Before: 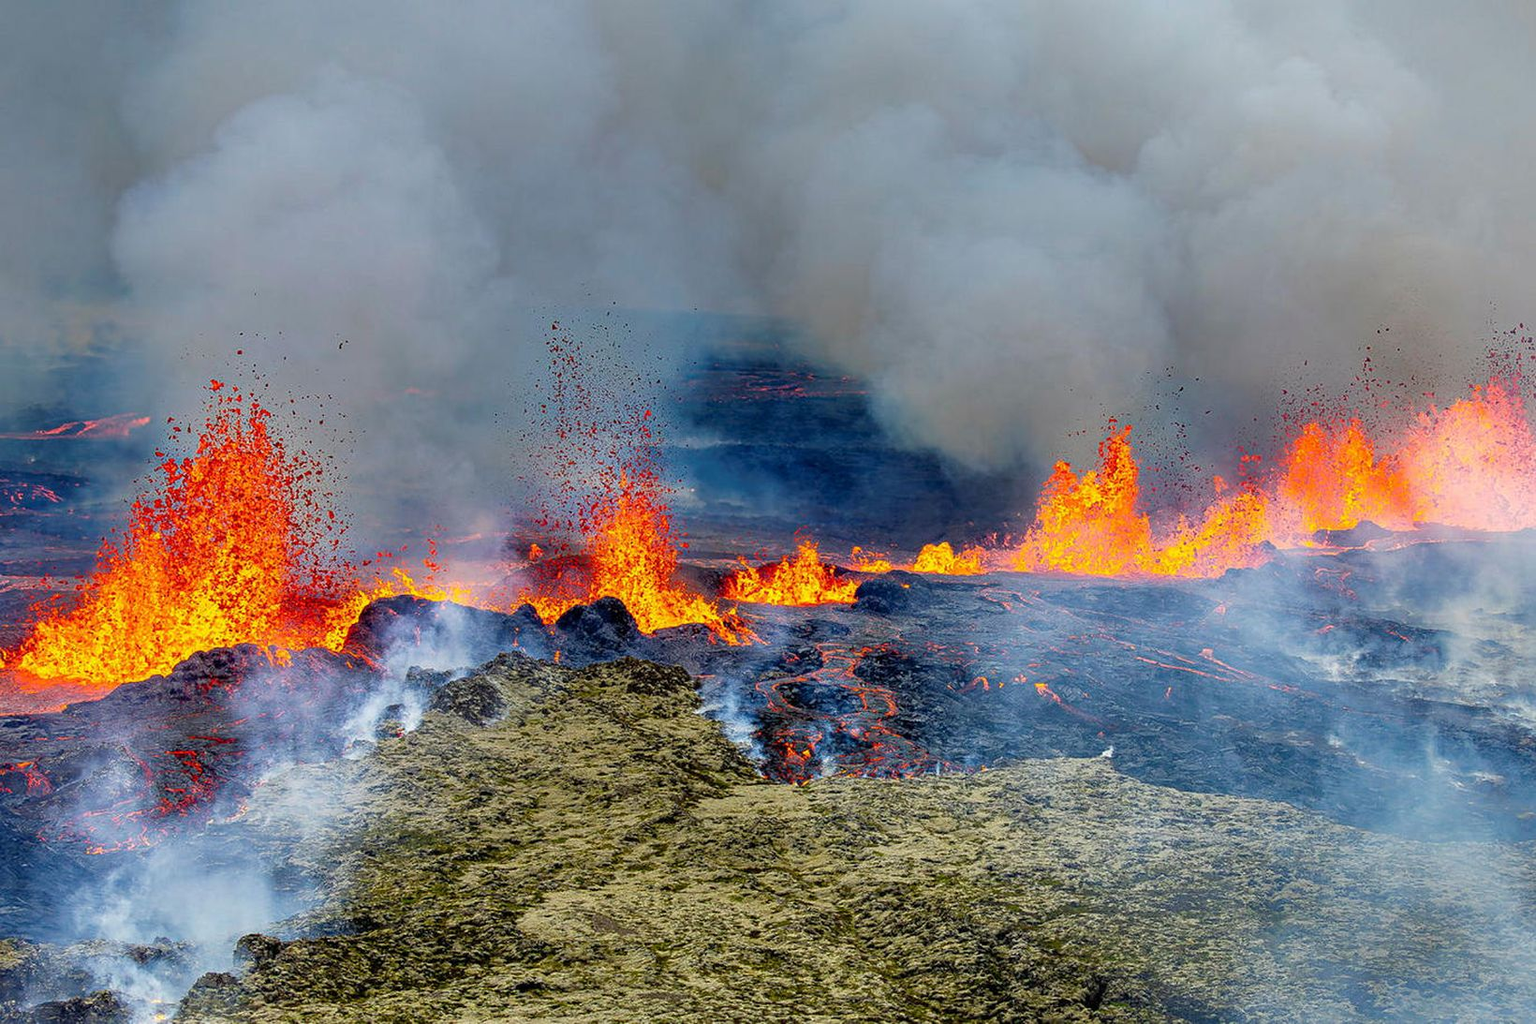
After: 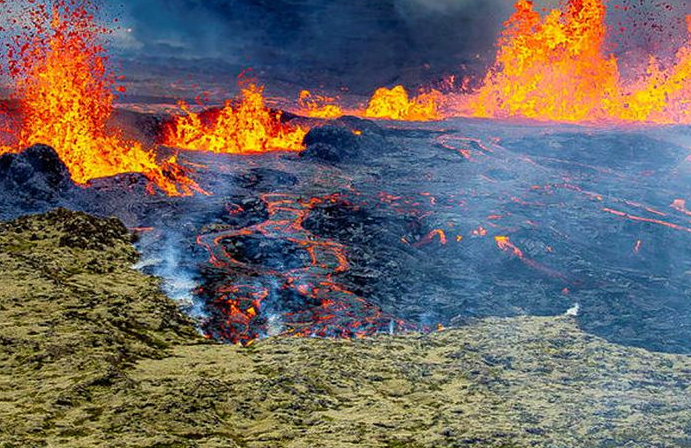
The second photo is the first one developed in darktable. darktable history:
crop: left 37.221%, top 45.169%, right 20.63%, bottom 13.777%
velvia: on, module defaults
